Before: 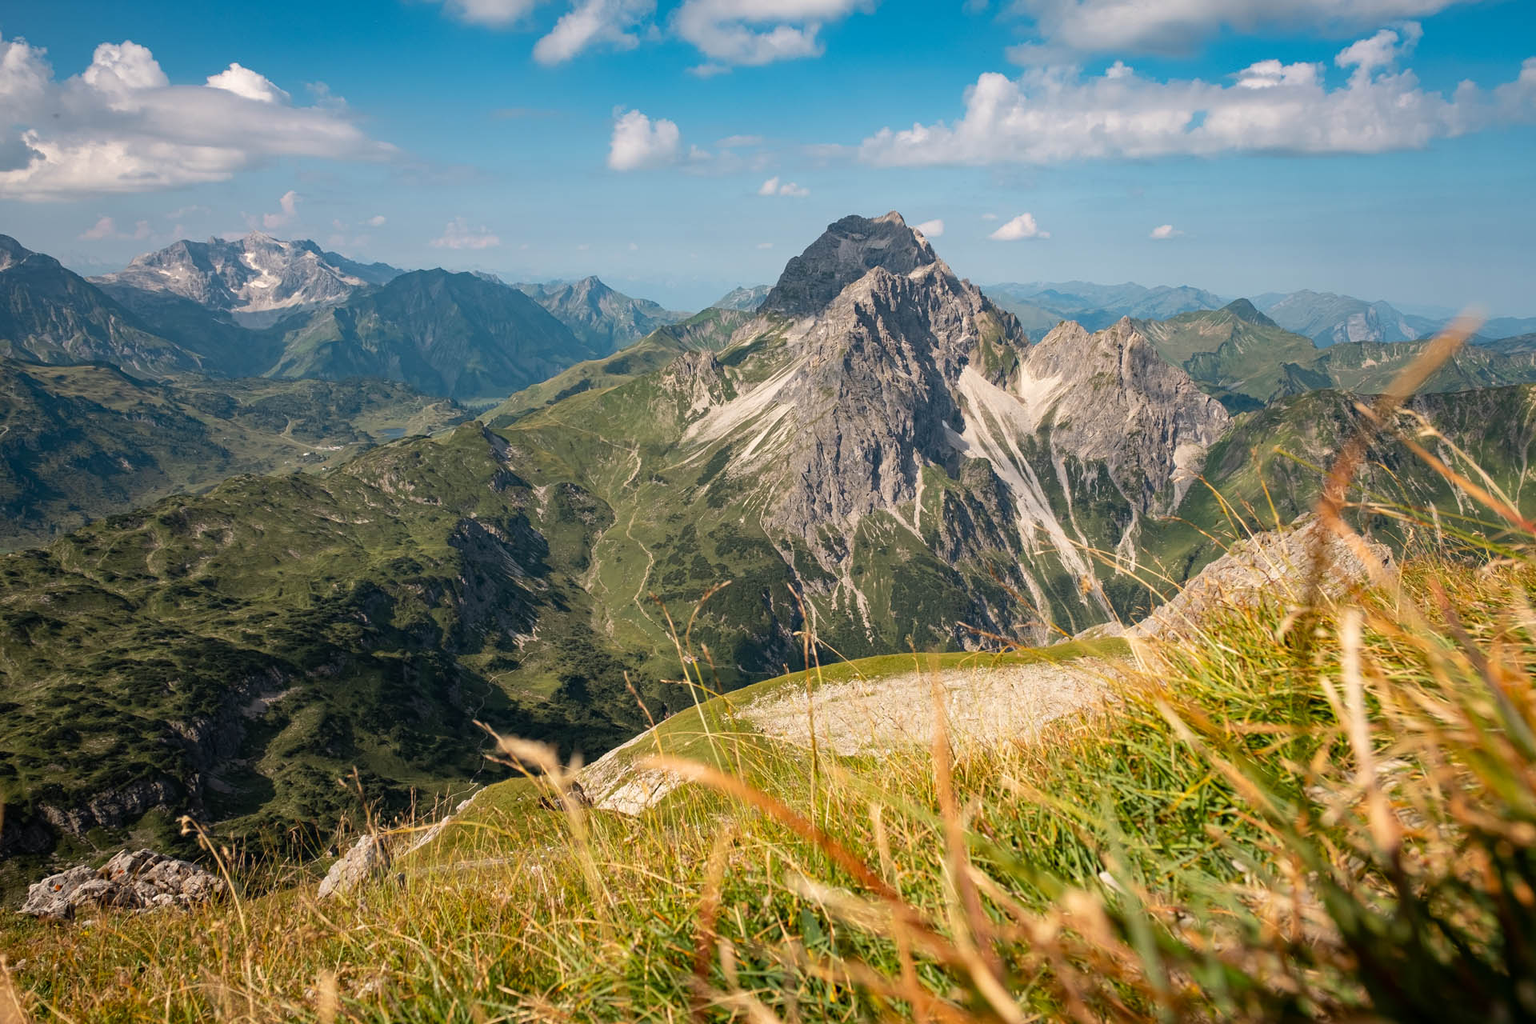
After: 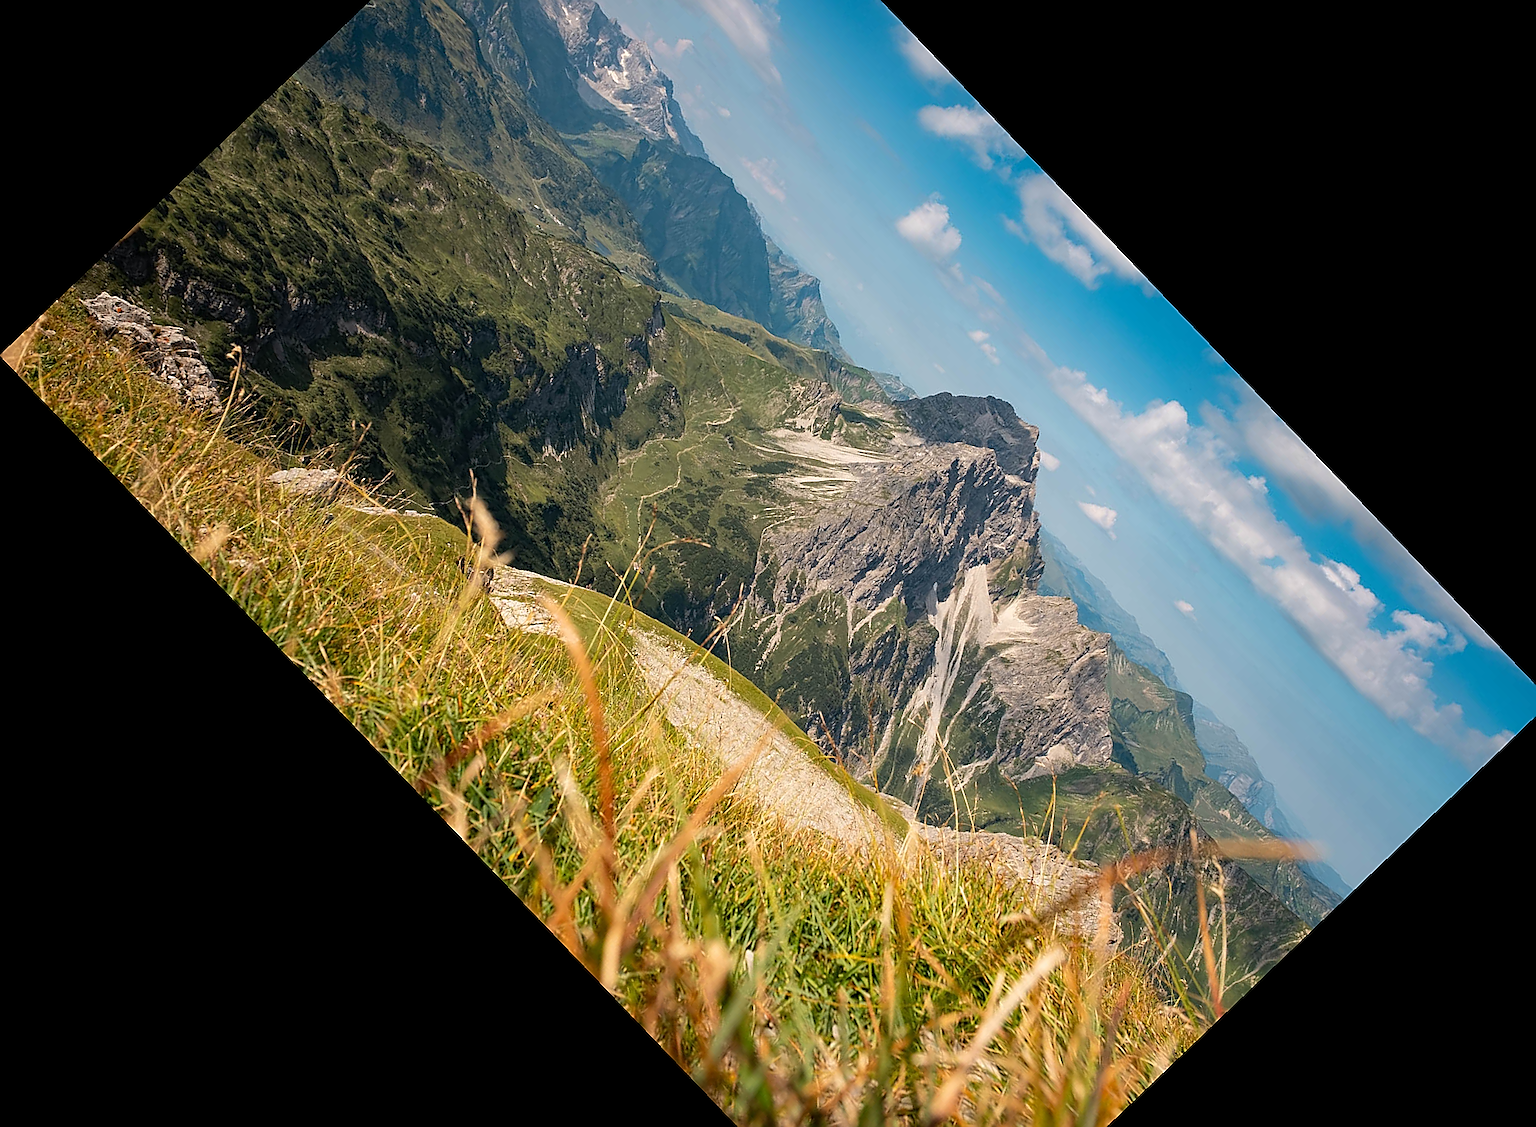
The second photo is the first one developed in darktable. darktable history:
crop and rotate: angle -46.26°, top 16.234%, right 0.912%, bottom 11.704%
sharpen: radius 1.4, amount 1.25, threshold 0.7
